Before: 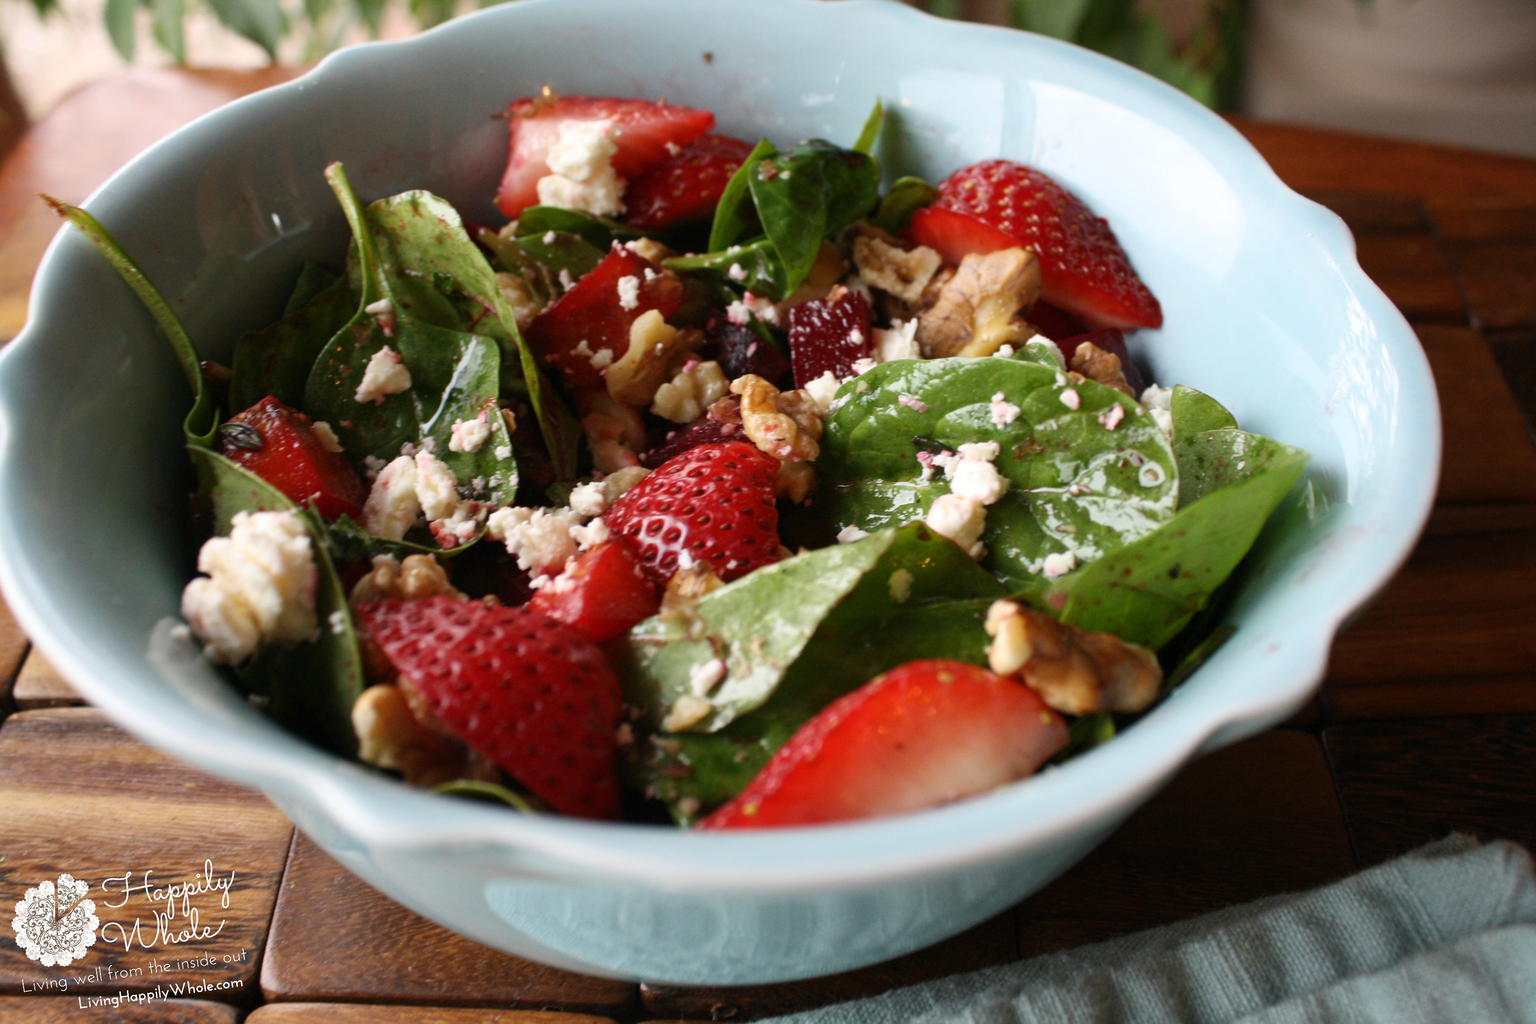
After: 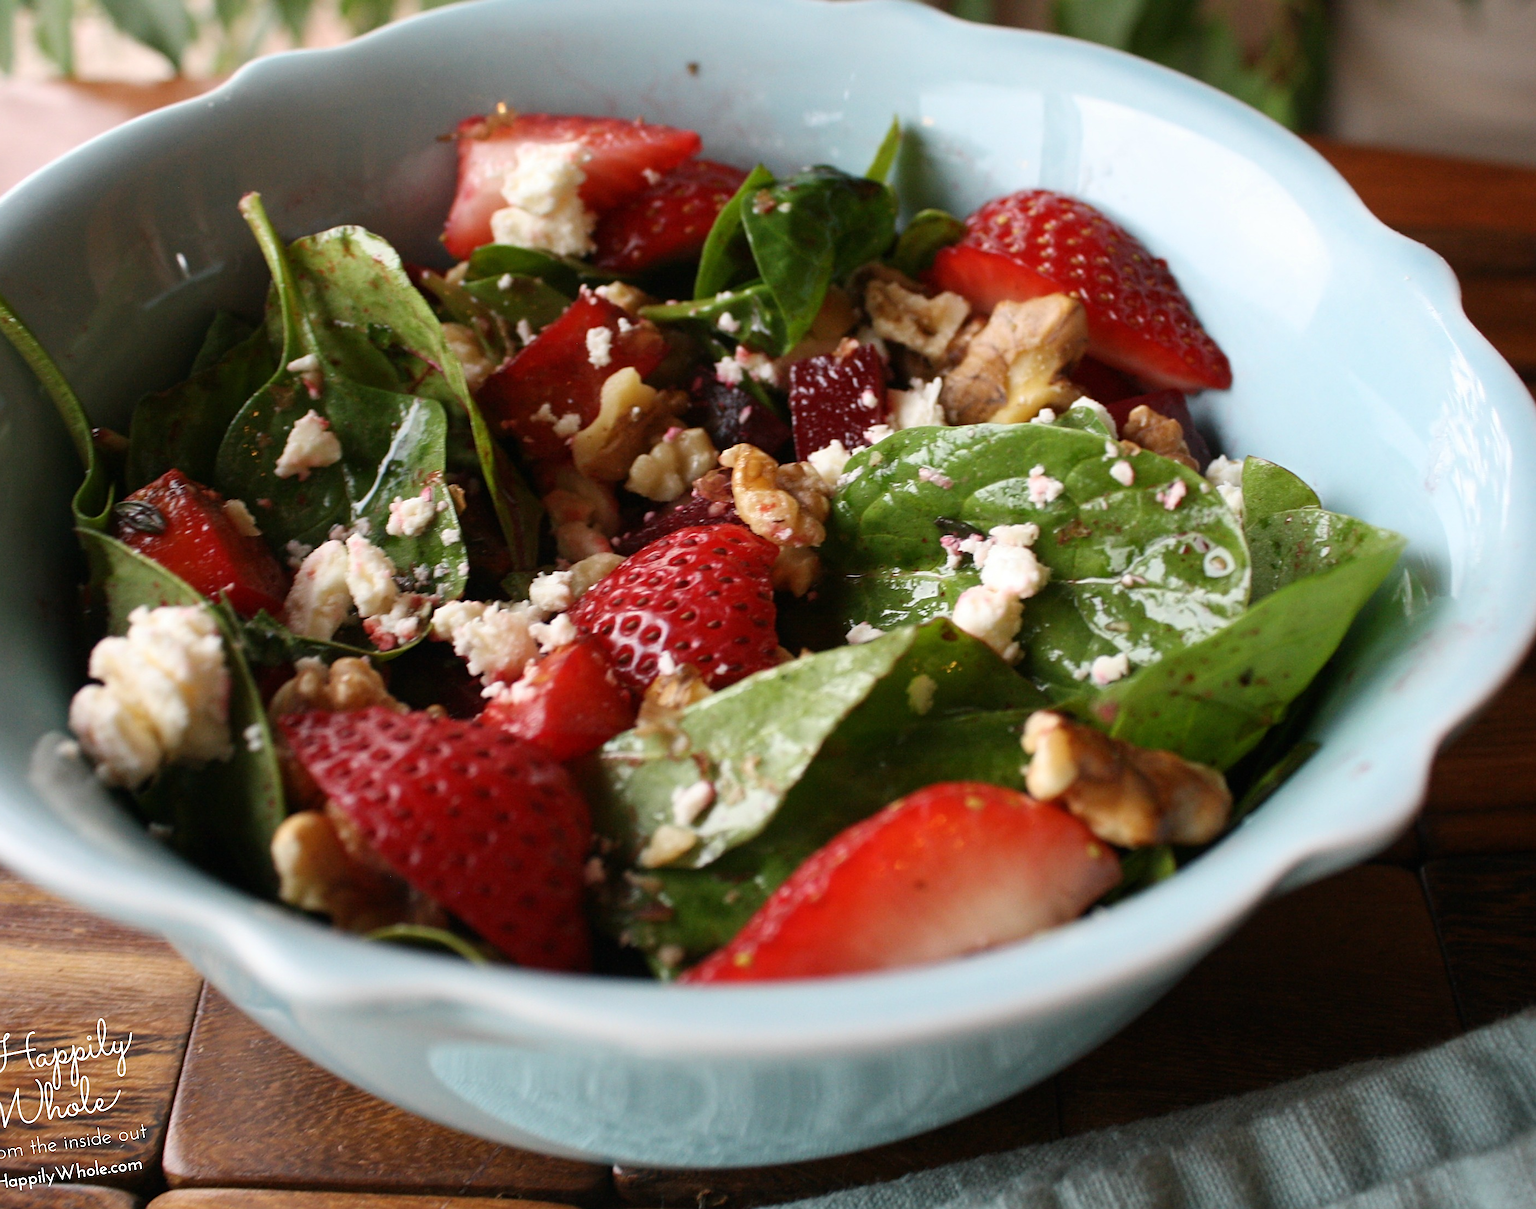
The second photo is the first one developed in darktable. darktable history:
crop: left 8.026%, right 7.374%
sharpen: on, module defaults
